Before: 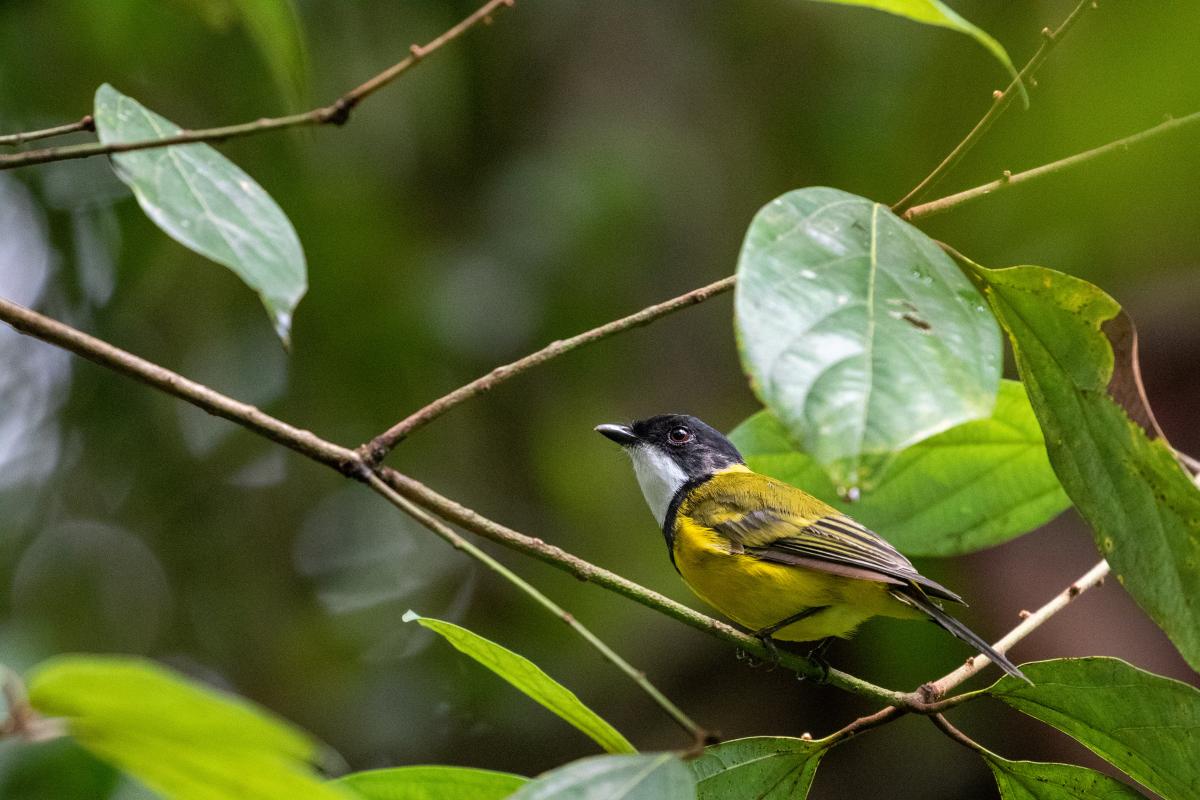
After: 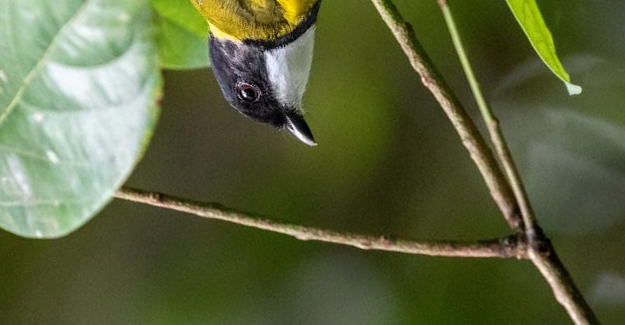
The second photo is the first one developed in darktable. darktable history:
crop and rotate: angle 146.77°, left 9.154%, top 15.672%, right 4.401%, bottom 16.928%
